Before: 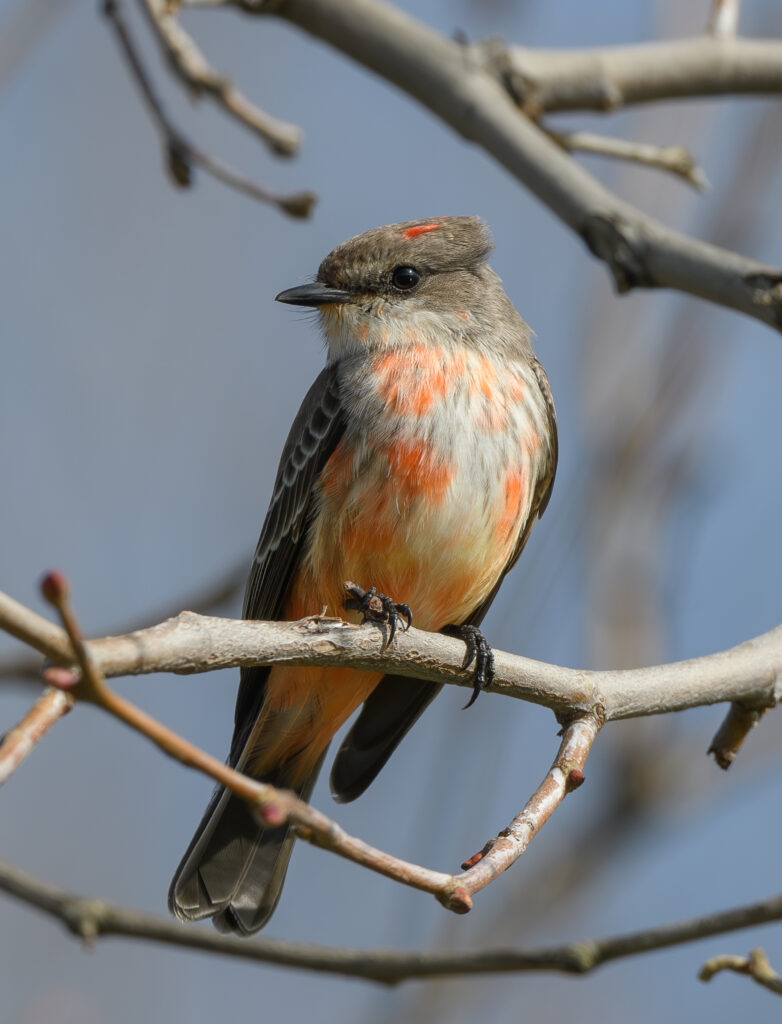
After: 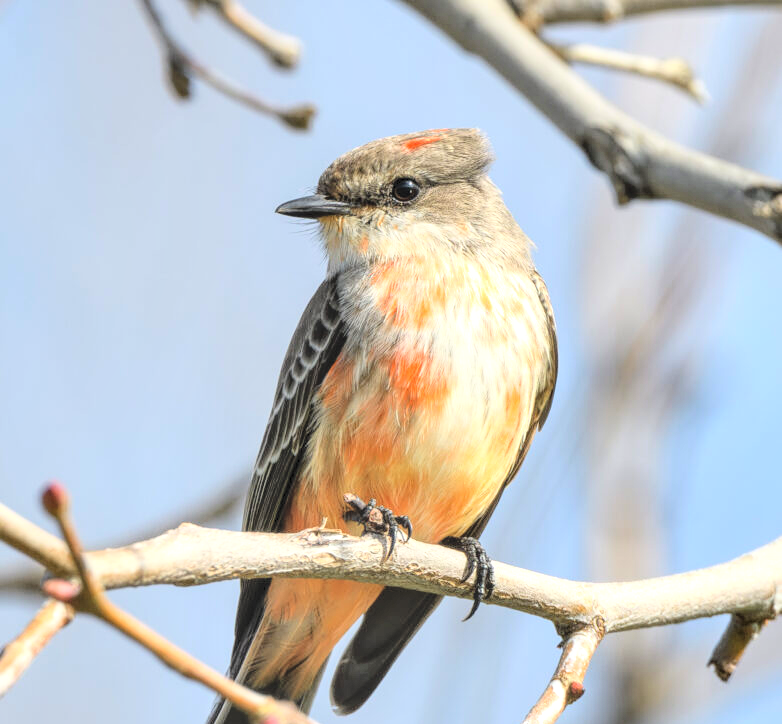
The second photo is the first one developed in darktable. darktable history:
shadows and highlights: radius 106.75, shadows 23.97, highlights -58.53, low approximation 0.01, soften with gaussian
crop and rotate: top 8.603%, bottom 20.632%
contrast brightness saturation: brightness 0.995
local contrast: highlights 98%, shadows 87%, detail 160%, midtone range 0.2
tone curve: curves: ch0 [(0, 0) (0.003, 0.003) (0.011, 0.005) (0.025, 0.008) (0.044, 0.012) (0.069, 0.02) (0.1, 0.031) (0.136, 0.047) (0.177, 0.088) (0.224, 0.141) (0.277, 0.222) (0.335, 0.32) (0.399, 0.422) (0.468, 0.523) (0.543, 0.623) (0.623, 0.716) (0.709, 0.796) (0.801, 0.88) (0.898, 0.958) (1, 1)], color space Lab, linked channels, preserve colors none
exposure: exposure 0.253 EV, compensate highlight preservation false
